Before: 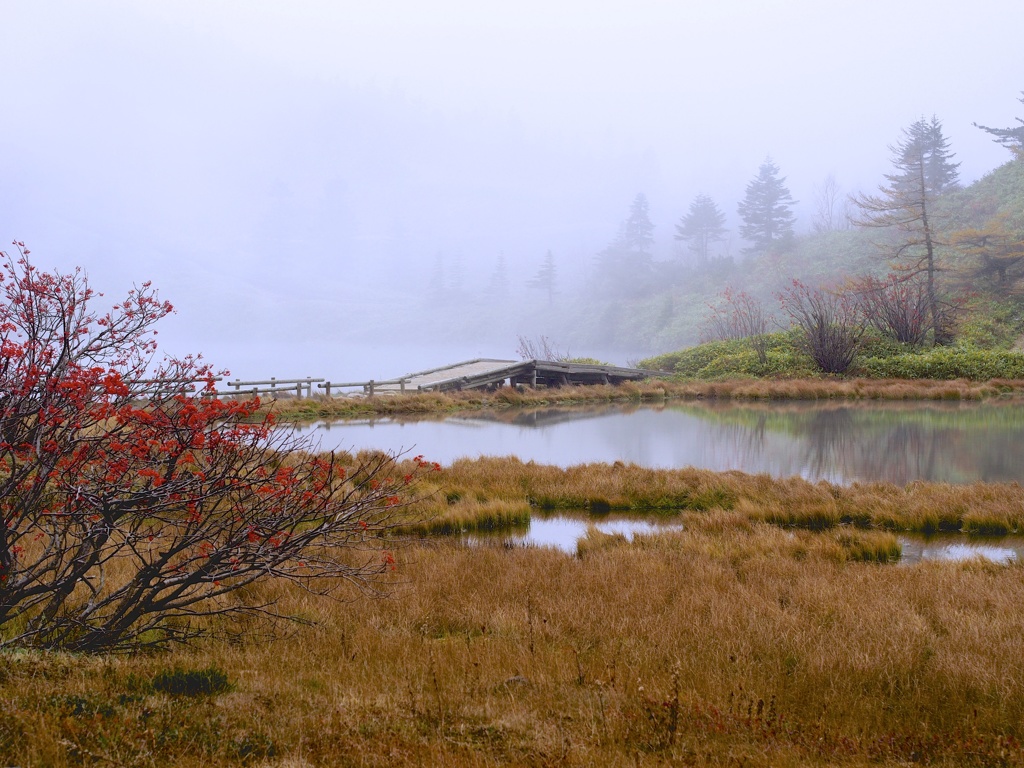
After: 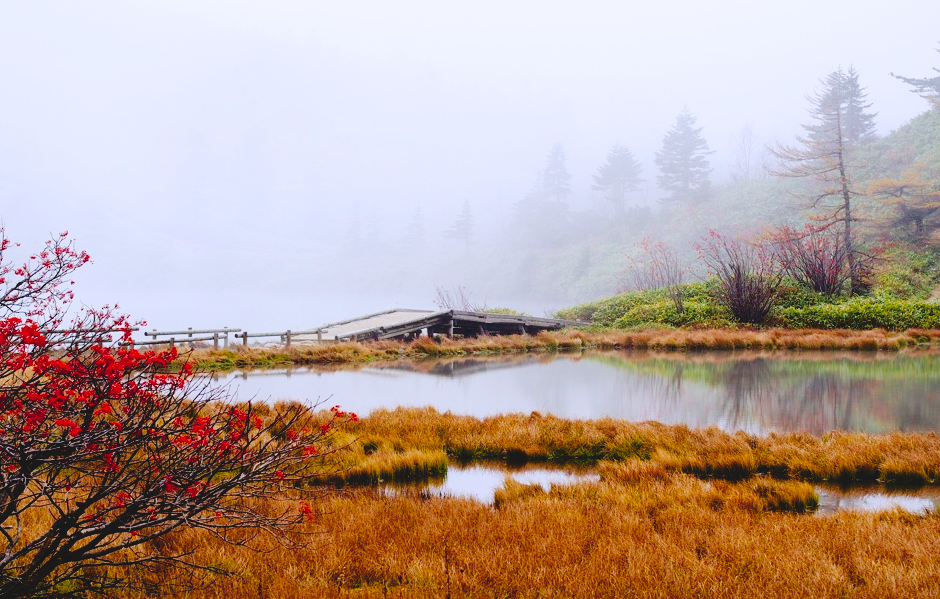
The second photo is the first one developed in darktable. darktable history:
tone curve: curves: ch0 [(0, 0) (0.003, 0.084) (0.011, 0.084) (0.025, 0.084) (0.044, 0.084) (0.069, 0.085) (0.1, 0.09) (0.136, 0.1) (0.177, 0.119) (0.224, 0.144) (0.277, 0.205) (0.335, 0.298) (0.399, 0.417) (0.468, 0.525) (0.543, 0.631) (0.623, 0.72) (0.709, 0.8) (0.801, 0.867) (0.898, 0.934) (1, 1)], preserve colors none
crop: left 8.13%, top 6.627%, bottom 15.251%
